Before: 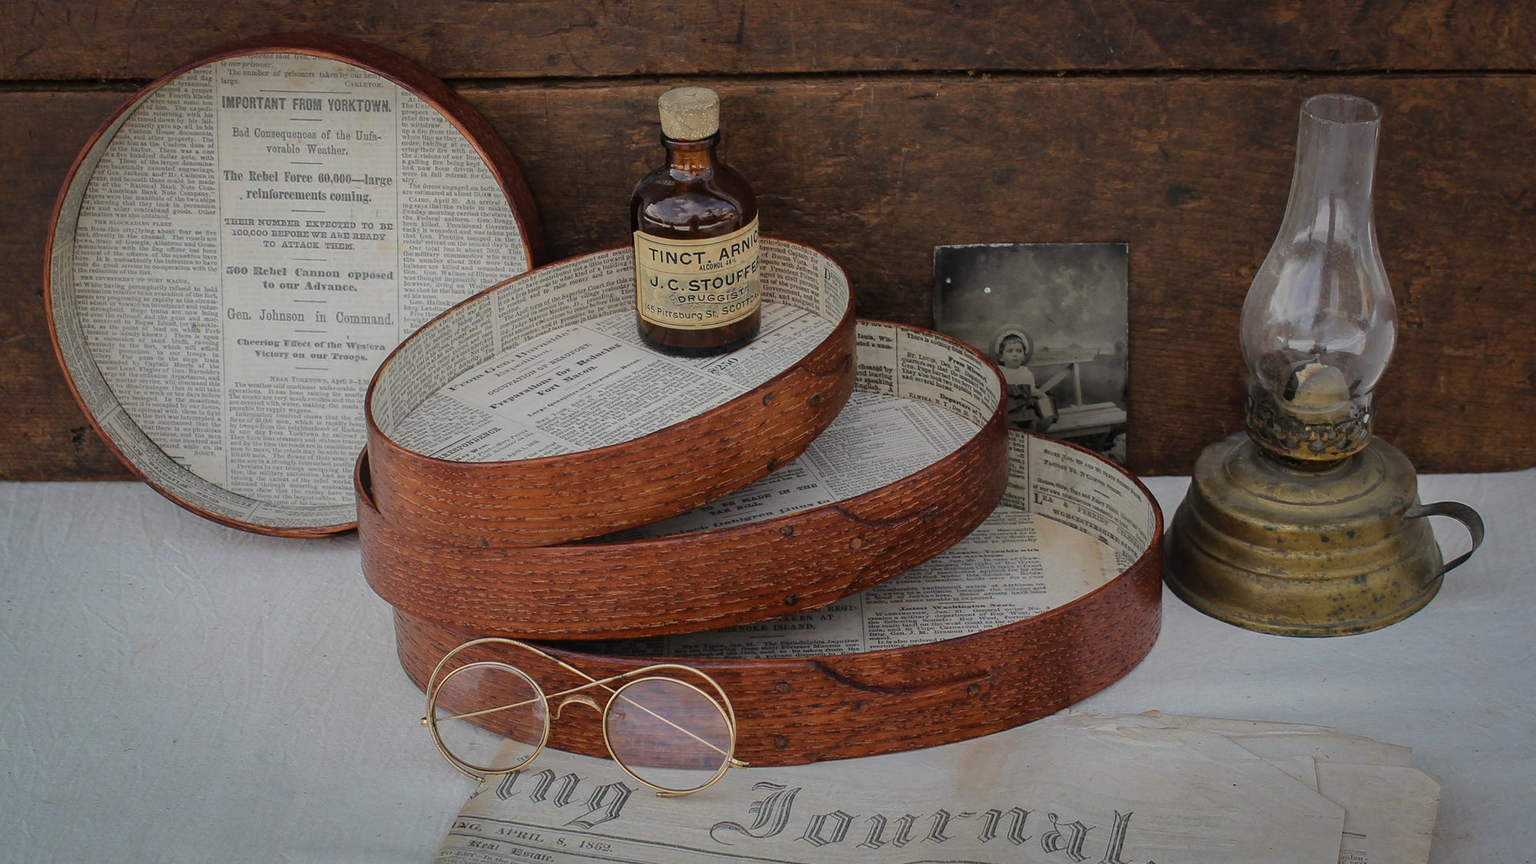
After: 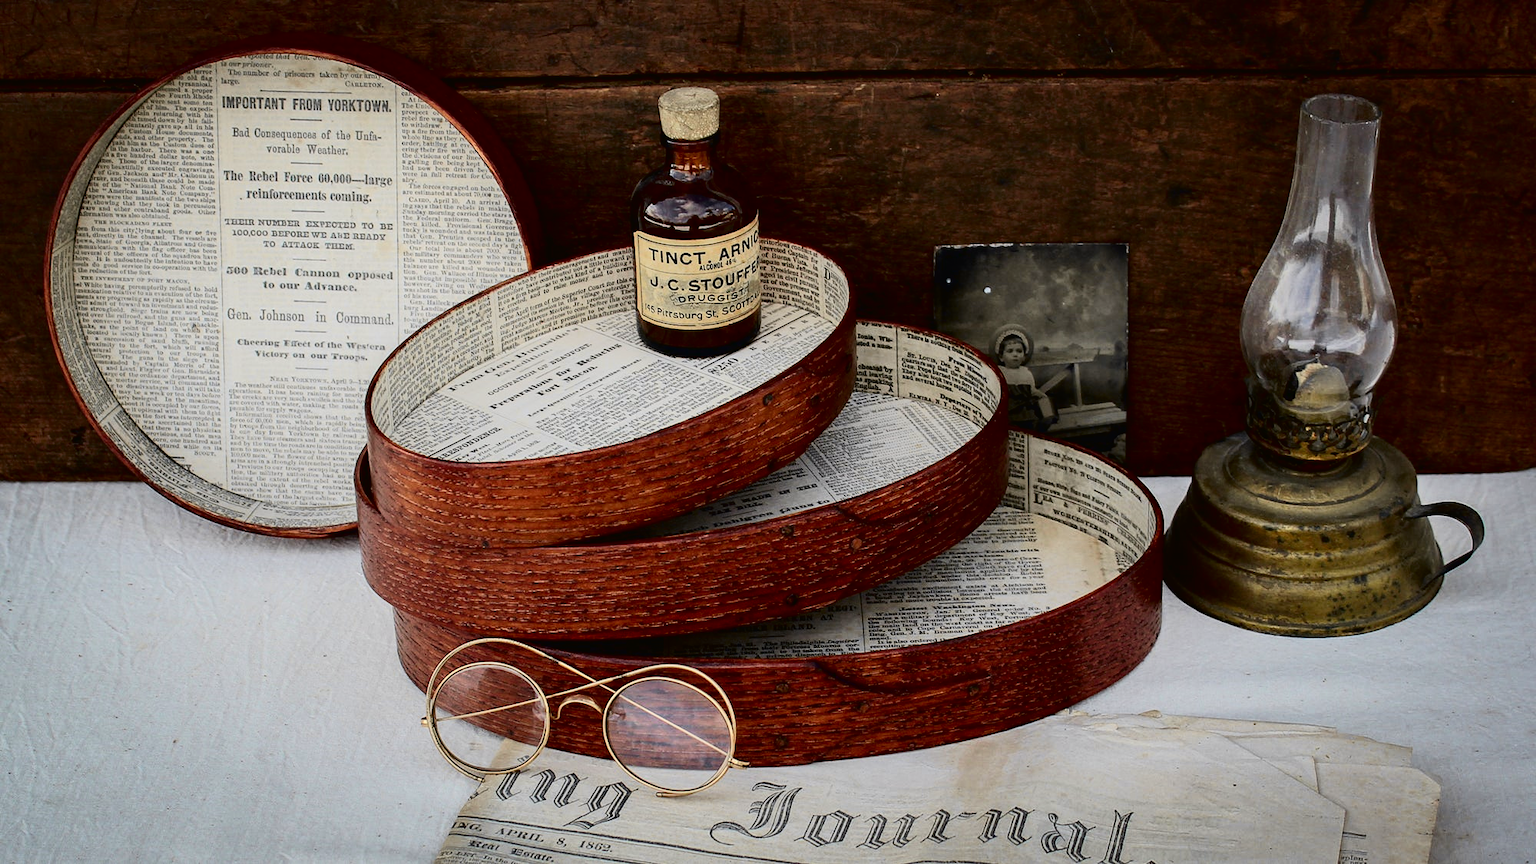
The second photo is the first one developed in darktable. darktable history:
contrast brightness saturation: contrast 0.295
tone curve: curves: ch0 [(0, 0.013) (0.054, 0.018) (0.205, 0.191) (0.289, 0.292) (0.39, 0.424) (0.493, 0.551) (0.666, 0.743) (0.795, 0.841) (1, 0.998)]; ch1 [(0, 0) (0.385, 0.343) (0.439, 0.415) (0.494, 0.495) (0.501, 0.501) (0.51, 0.509) (0.54, 0.552) (0.586, 0.614) (0.66, 0.706) (0.783, 0.804) (1, 1)]; ch2 [(0, 0) (0.32, 0.281) (0.403, 0.399) (0.441, 0.428) (0.47, 0.469) (0.498, 0.496) (0.524, 0.538) (0.566, 0.579) (0.633, 0.665) (0.7, 0.711) (1, 1)], color space Lab, independent channels, preserve colors none
